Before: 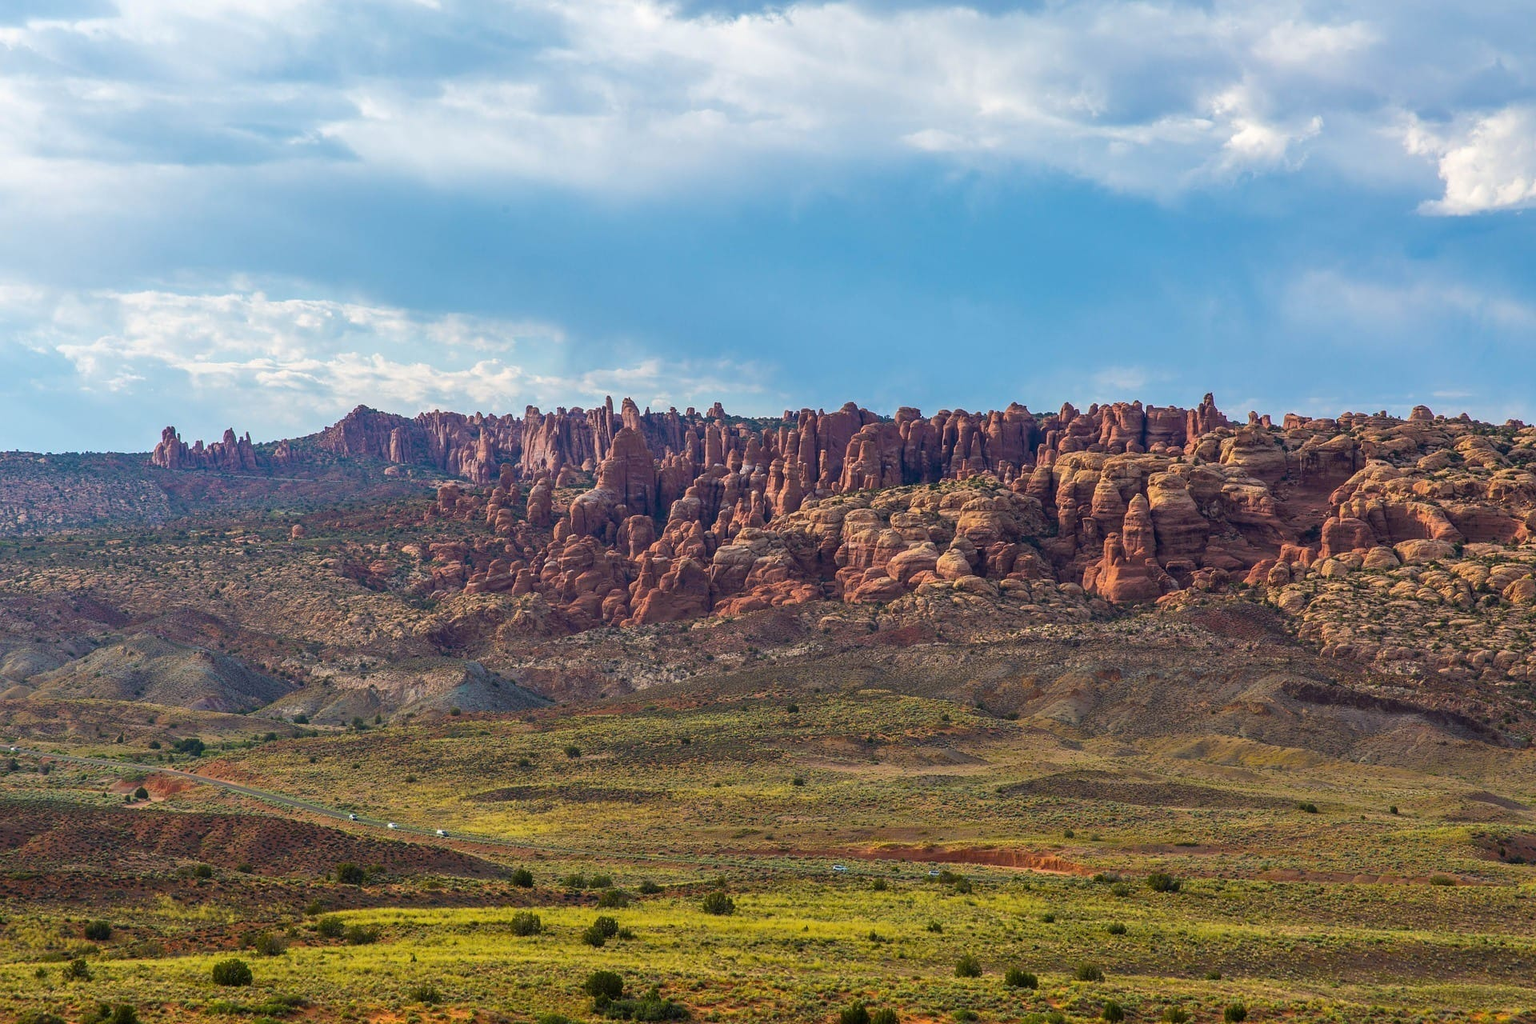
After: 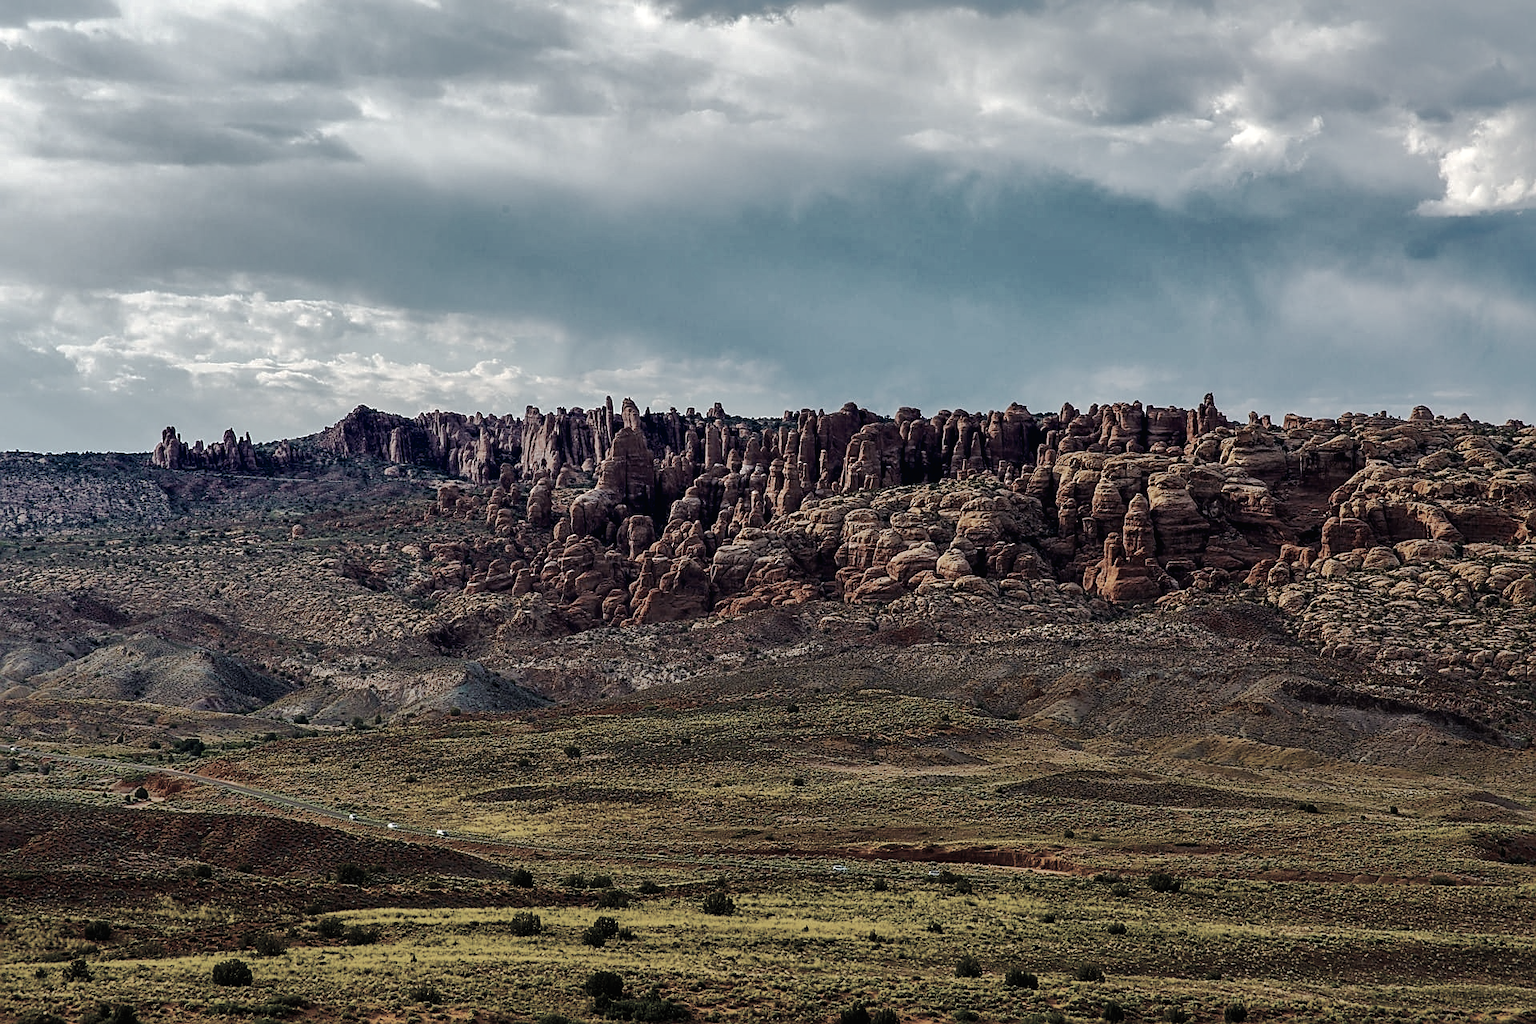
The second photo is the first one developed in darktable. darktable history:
shadows and highlights: shadows 39.78, highlights -59.88
color balance rgb: highlights gain › luminance 6.417%, highlights gain › chroma 1.257%, highlights gain › hue 87.11°, linear chroma grading › shadows -2.853%, linear chroma grading › highlights -3.387%, perceptual saturation grading › global saturation 35.109%, perceptual saturation grading › highlights -29.936%, perceptual saturation grading › shadows 34.916%, global vibrance 16.442%, saturation formula JzAzBz (2021)
color correction: highlights b* -0.028, saturation 0.31
sharpen: on, module defaults
tone curve: curves: ch0 [(0, 0) (0.003, 0.007) (0.011, 0.008) (0.025, 0.007) (0.044, 0.009) (0.069, 0.012) (0.1, 0.02) (0.136, 0.035) (0.177, 0.06) (0.224, 0.104) (0.277, 0.16) (0.335, 0.228) (0.399, 0.308) (0.468, 0.418) (0.543, 0.525) (0.623, 0.635) (0.709, 0.723) (0.801, 0.802) (0.898, 0.889) (1, 1)], preserve colors none
